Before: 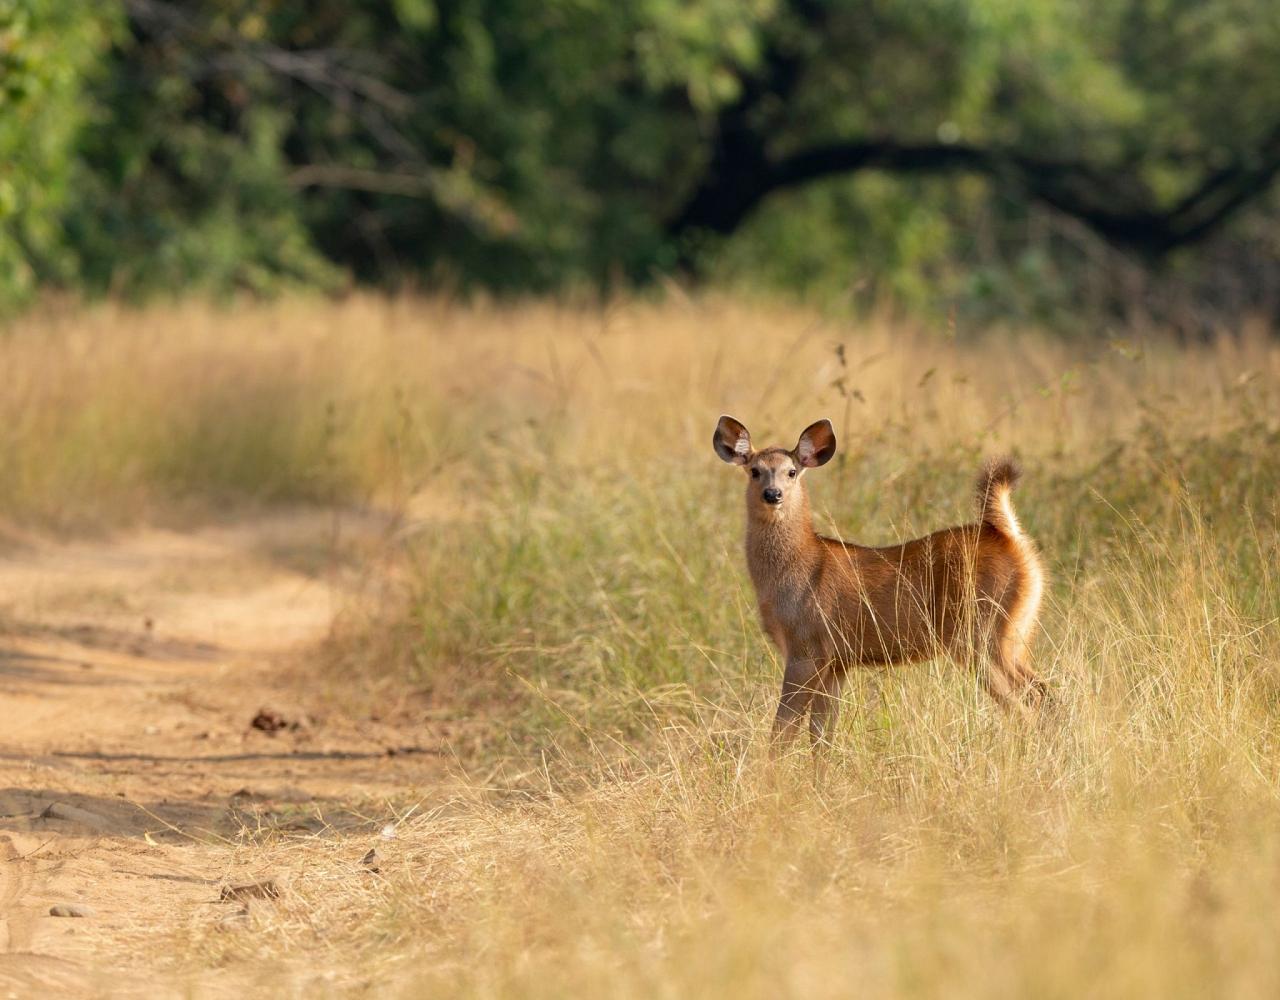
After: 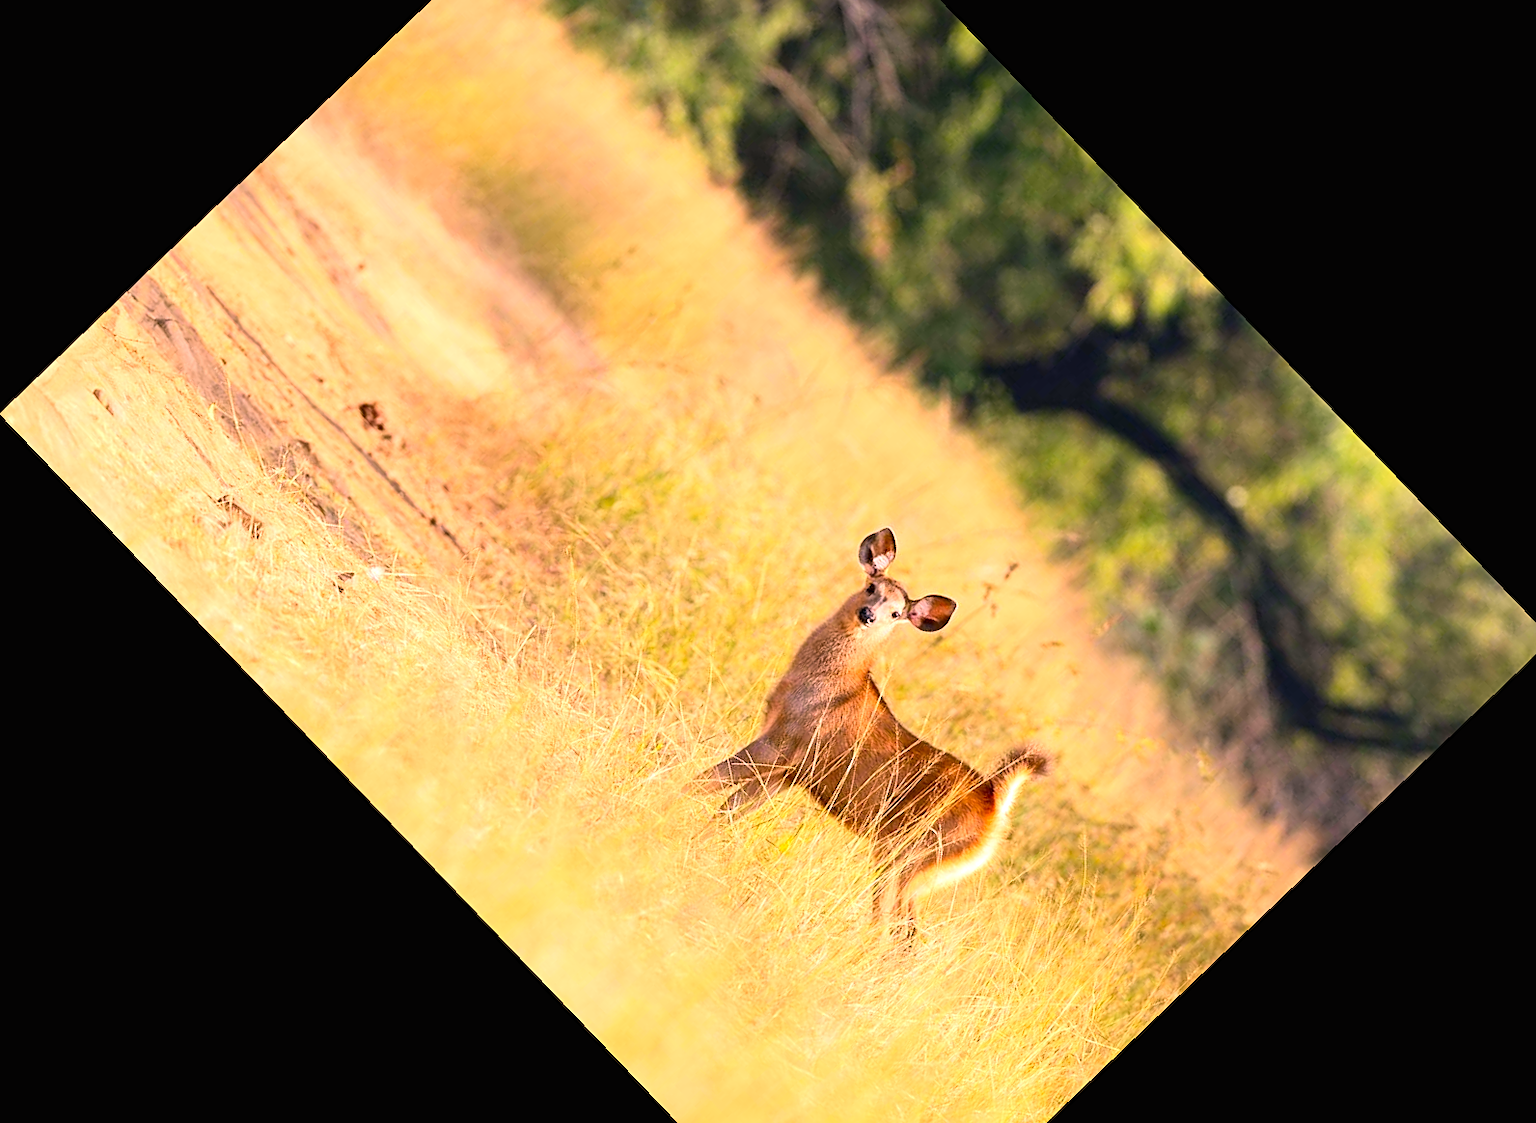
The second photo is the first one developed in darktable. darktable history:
crop and rotate: angle -46.26°, top 16.234%, right 0.912%, bottom 11.704%
color correction: highlights a* 21.88, highlights b* 22.25
sharpen: on, module defaults
white balance: red 0.948, green 1.02, blue 1.176
exposure: black level correction 0, exposure 0.7 EV, compensate exposure bias true, compensate highlight preservation false
contrast brightness saturation: contrast 0.2, brightness 0.16, saturation 0.22
